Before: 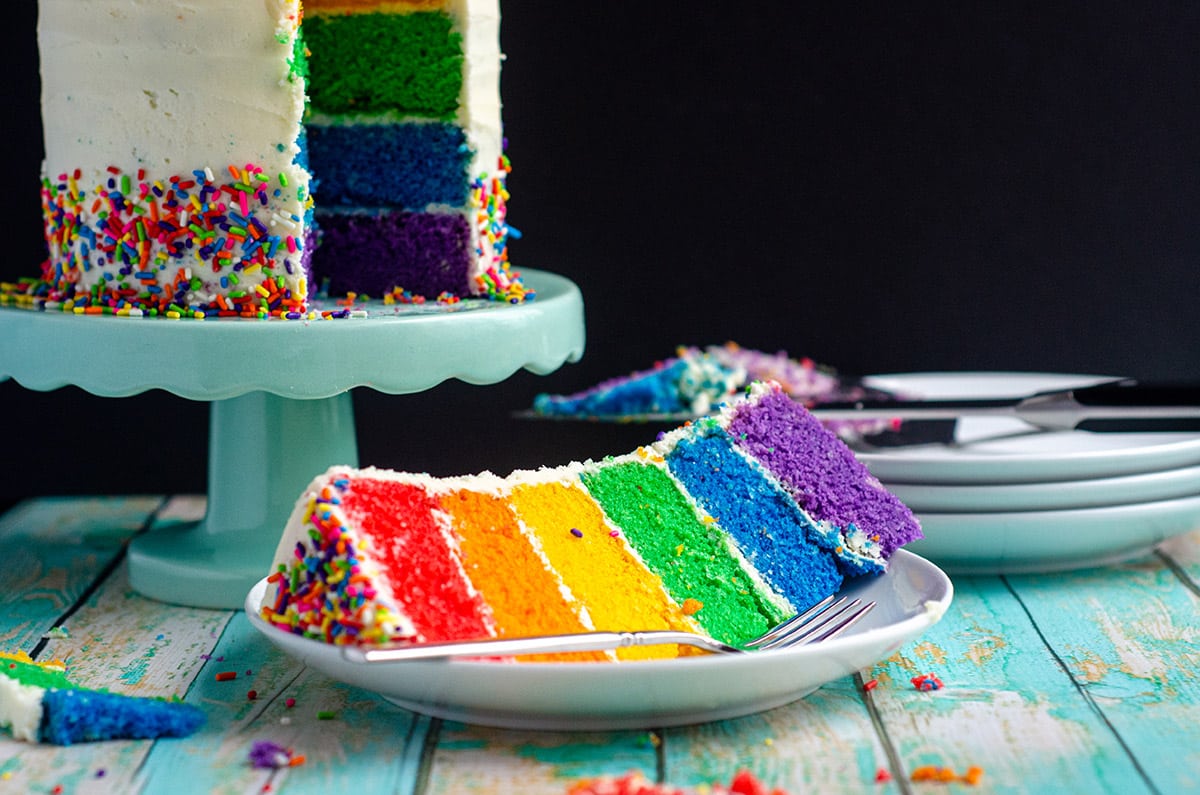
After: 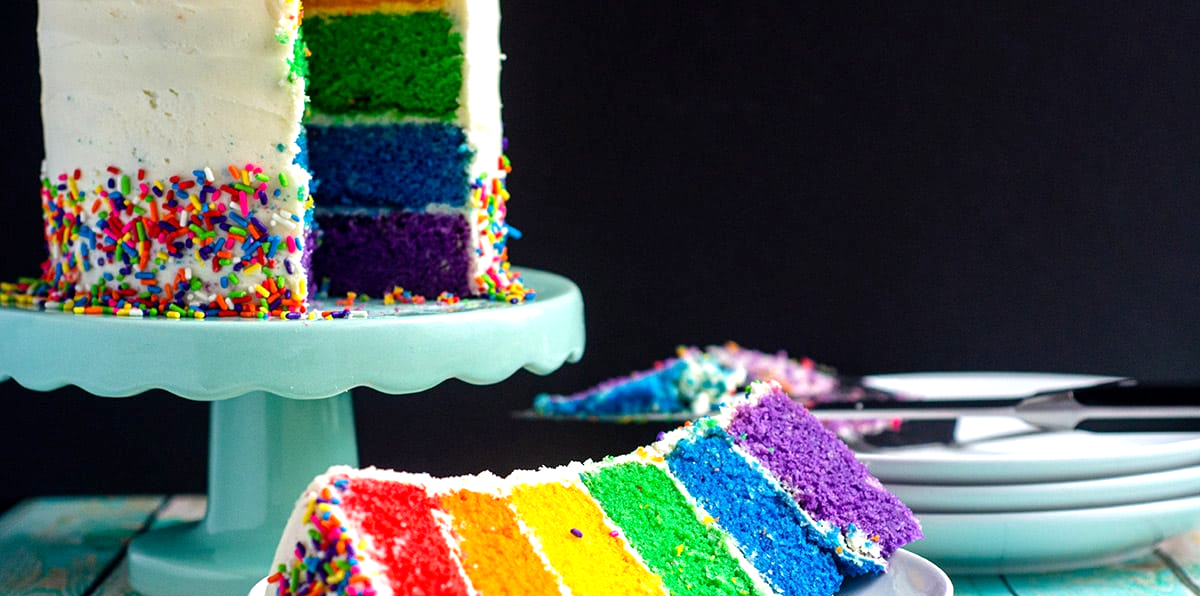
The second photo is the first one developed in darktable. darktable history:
crop: bottom 24.971%
exposure: black level correction 0.001, exposure 0.499 EV, compensate highlight preservation false
